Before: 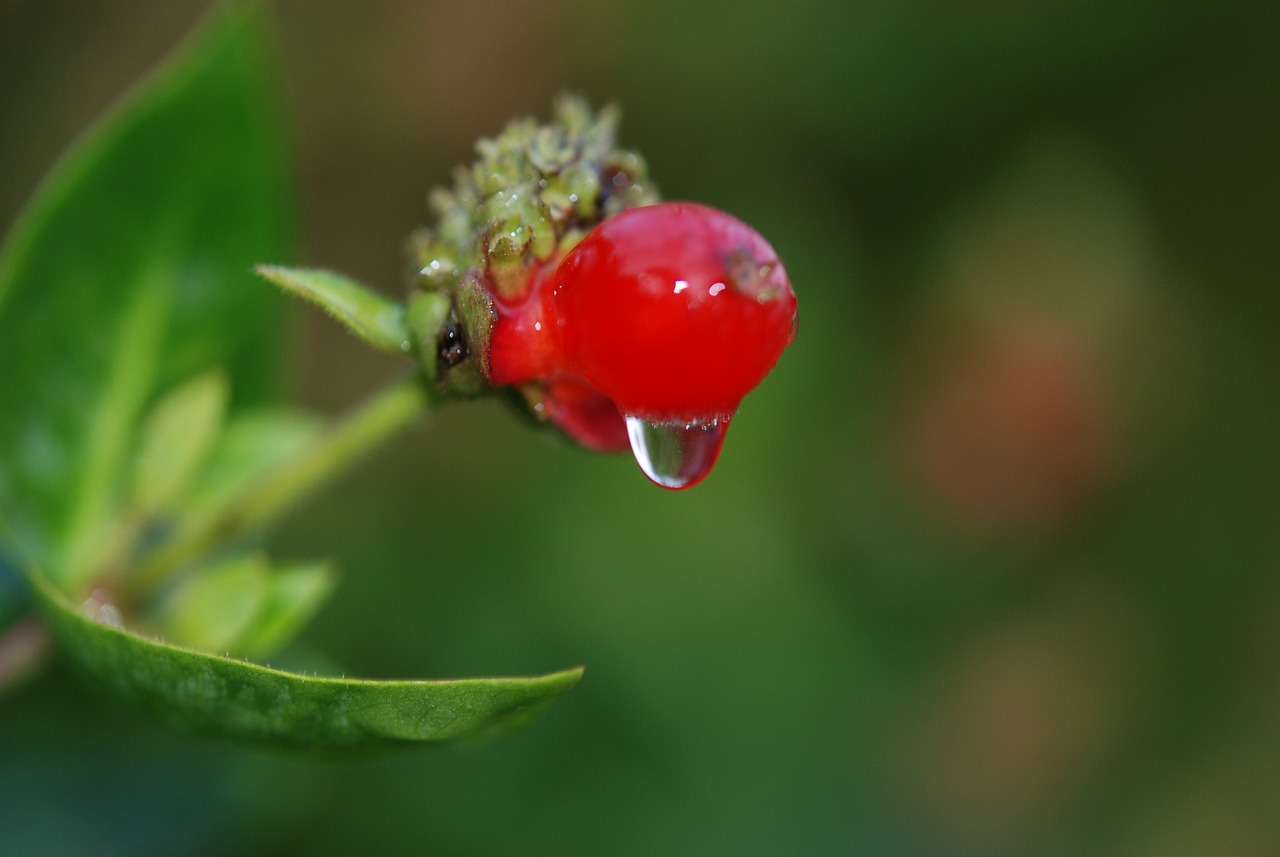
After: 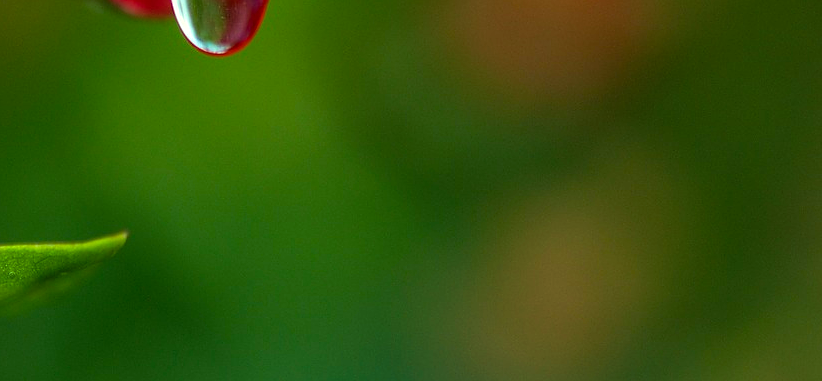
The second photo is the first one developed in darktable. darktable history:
sharpen: radius 0.979, amount 0.614
color balance rgb: highlights gain › luminance 15.515%, highlights gain › chroma 7.086%, highlights gain › hue 123.67°, perceptual saturation grading › global saturation 25.468%, global vibrance 20%
shadows and highlights: shadows 20.99, highlights -81.44, soften with gaussian
velvia: on, module defaults
local contrast: on, module defaults
crop and rotate: left 35.729%, top 50.661%, bottom 4.844%
